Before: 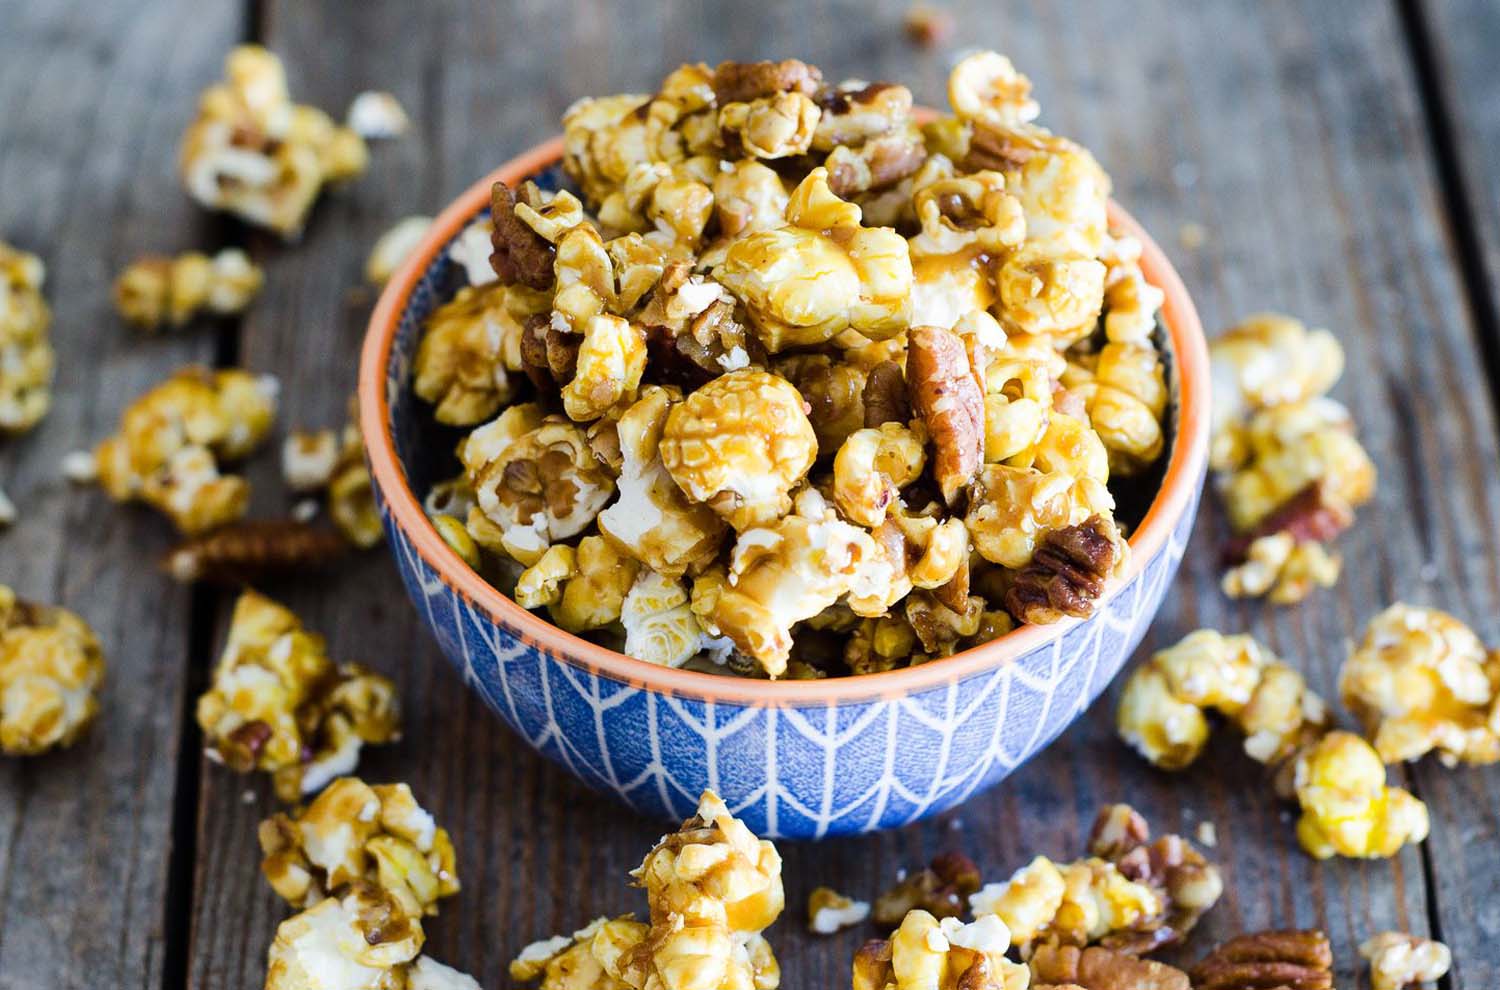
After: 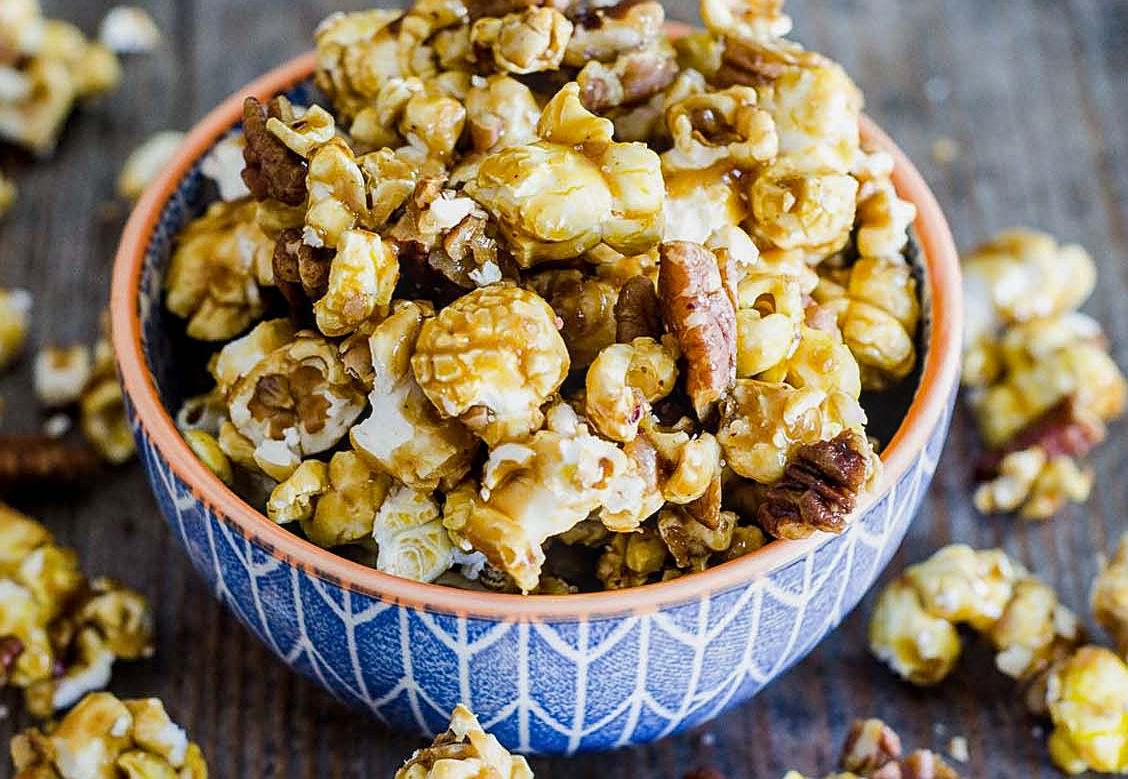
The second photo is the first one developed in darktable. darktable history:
crop: left 16.545%, top 8.686%, right 8.252%, bottom 12.574%
levels: white 99.91%
local contrast: on, module defaults
sharpen: on, module defaults
exposure: black level correction 0.002, exposure -0.203 EV, compensate highlight preservation false
shadows and highlights: soften with gaussian
